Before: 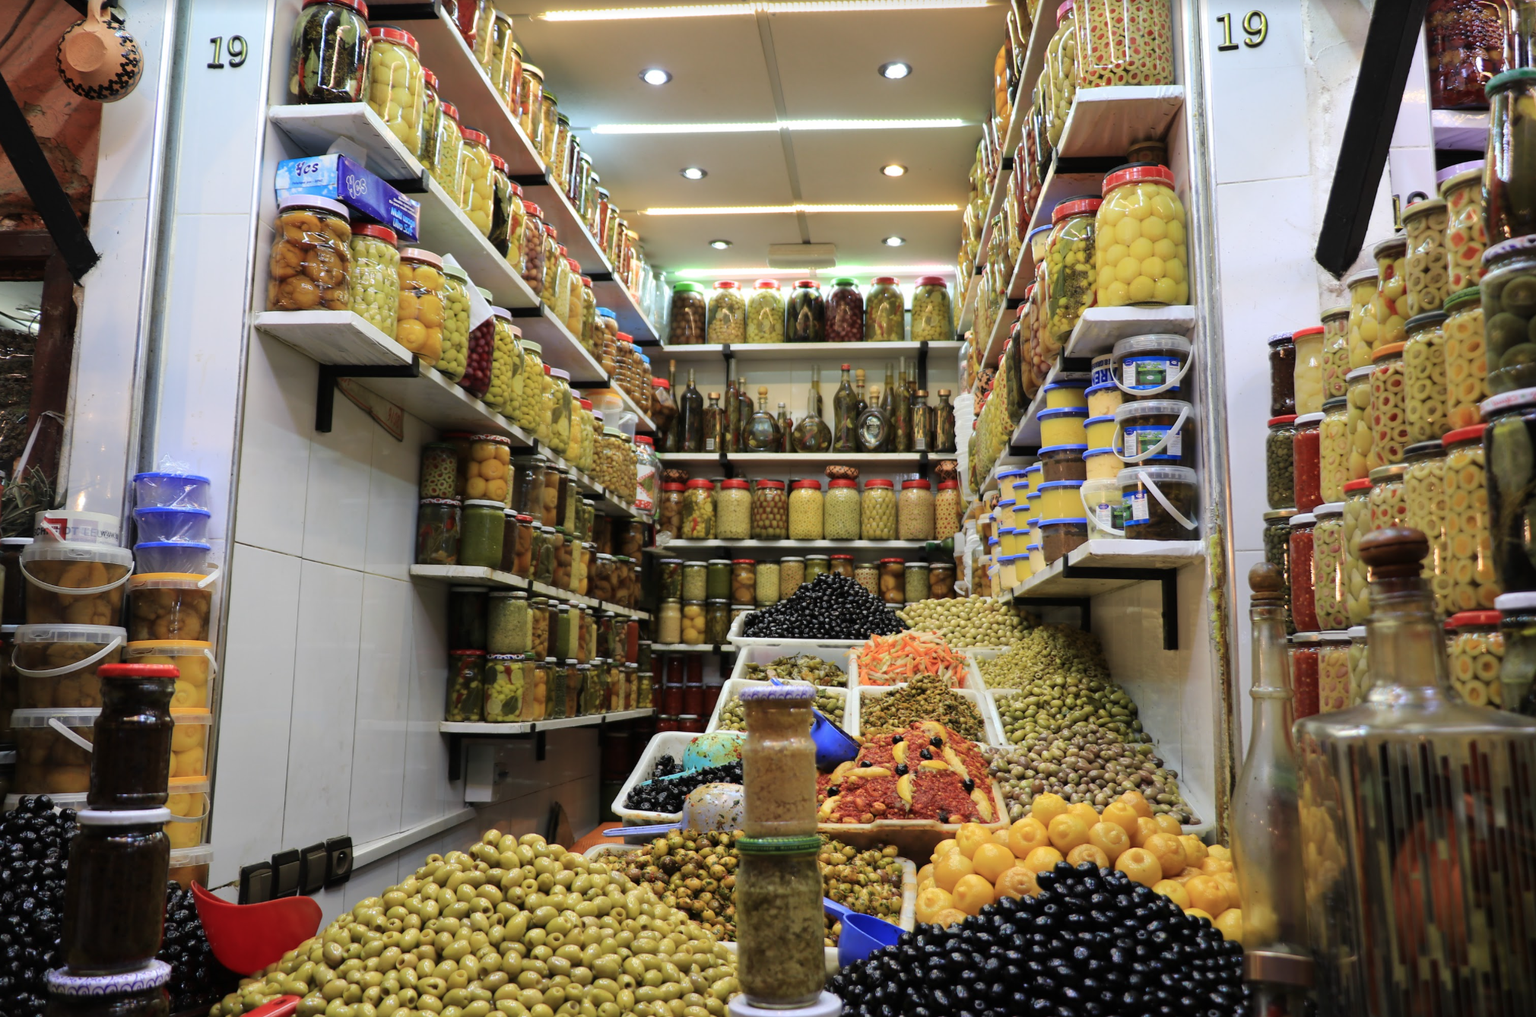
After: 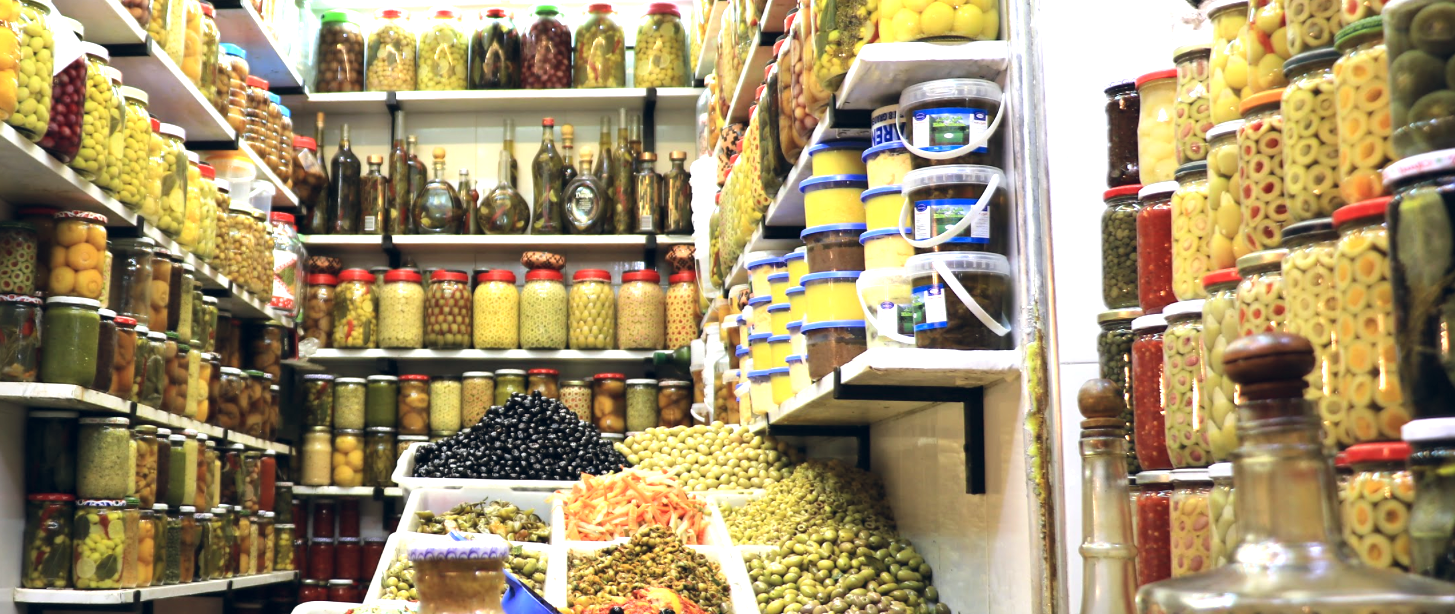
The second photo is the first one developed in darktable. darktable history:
exposure: exposure 1 EV, compensate highlight preservation false
color balance rgb: shadows lift › chroma 3.88%, shadows lift › hue 88.52°, power › hue 214.65°, global offset › chroma 0.1%, global offset › hue 252.4°, contrast 4.45%
crop and rotate: left 27.938%, top 27.046%, bottom 27.046%
